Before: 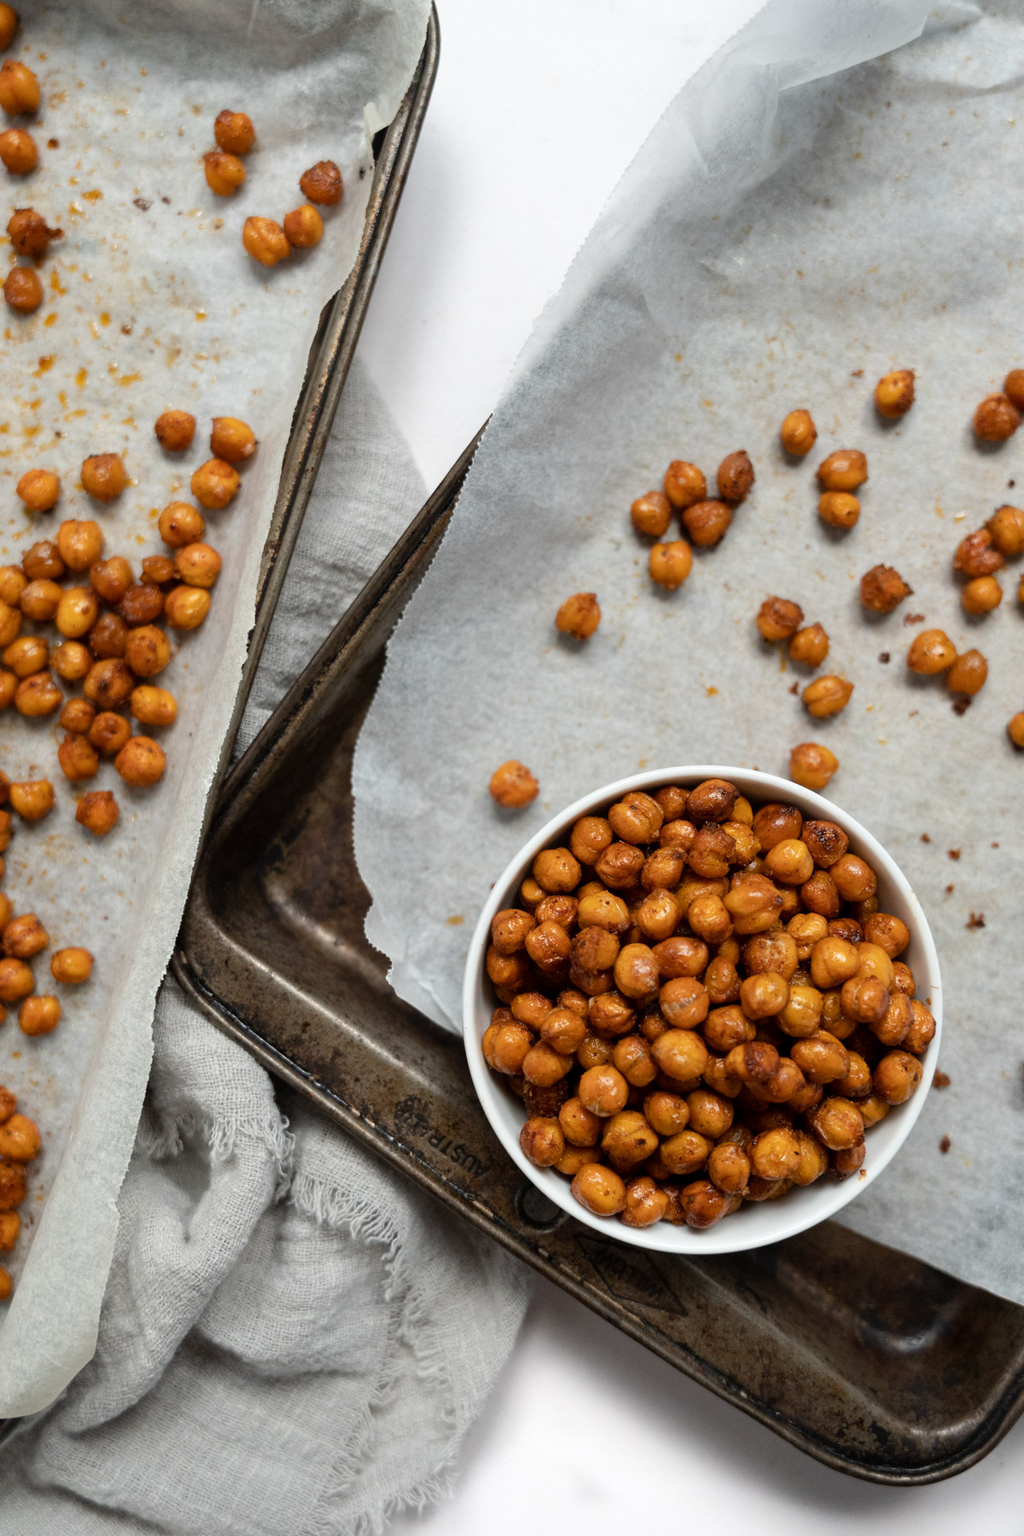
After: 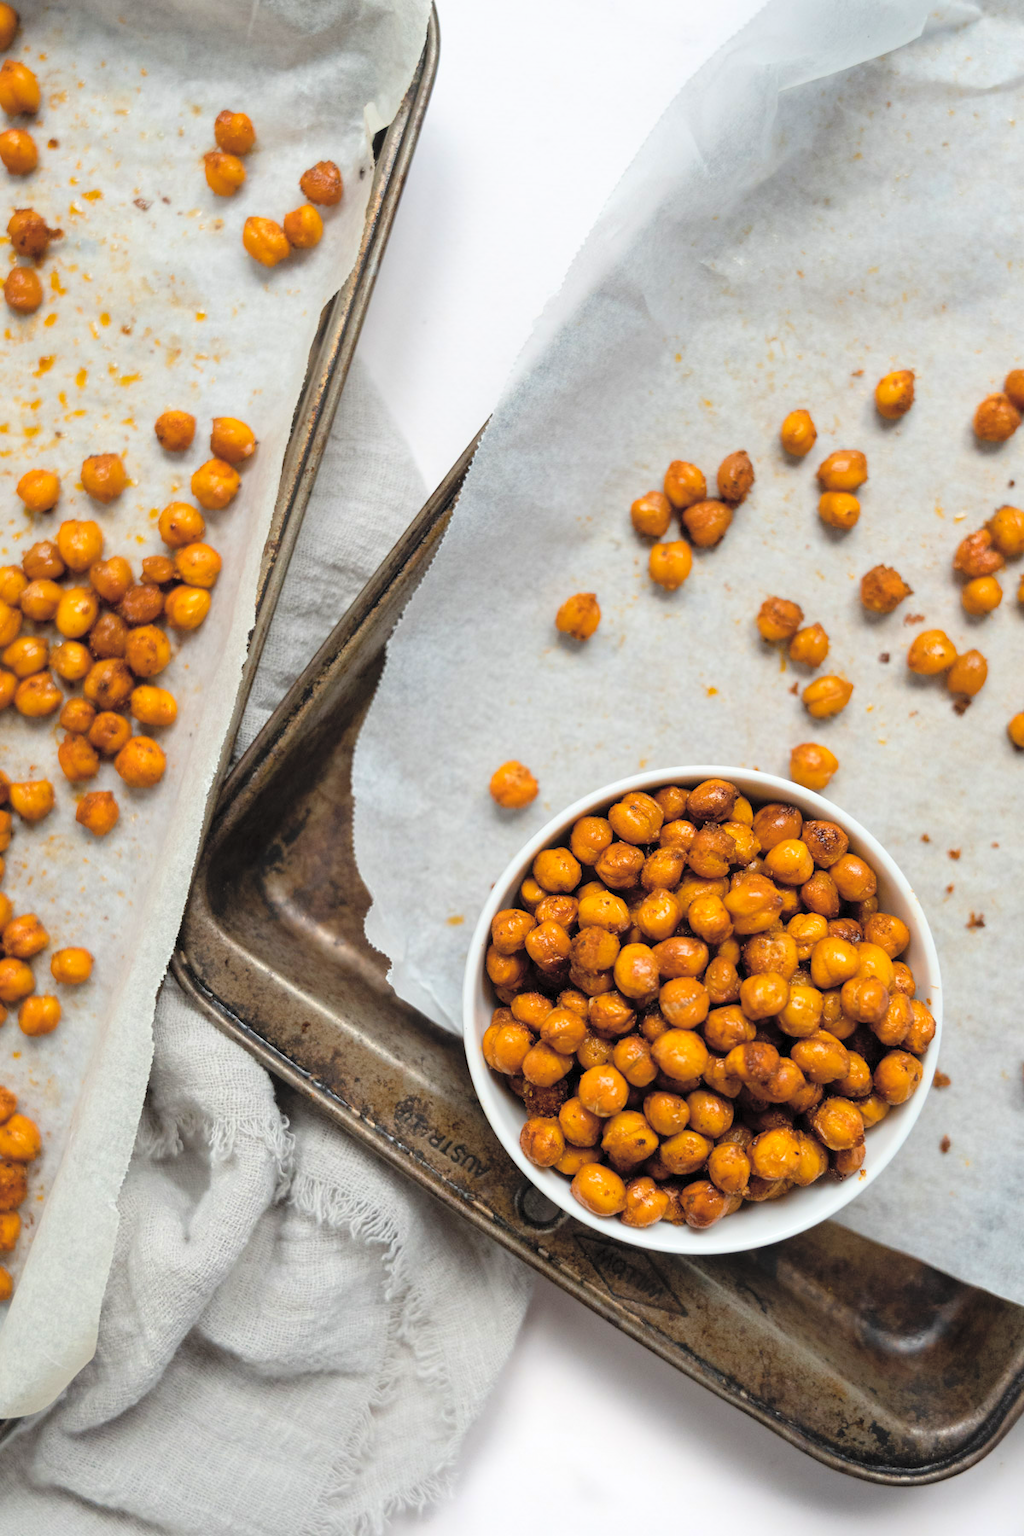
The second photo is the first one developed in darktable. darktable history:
color balance rgb: perceptual saturation grading › global saturation 30%, global vibrance 10%
contrast brightness saturation: brightness 0.28
